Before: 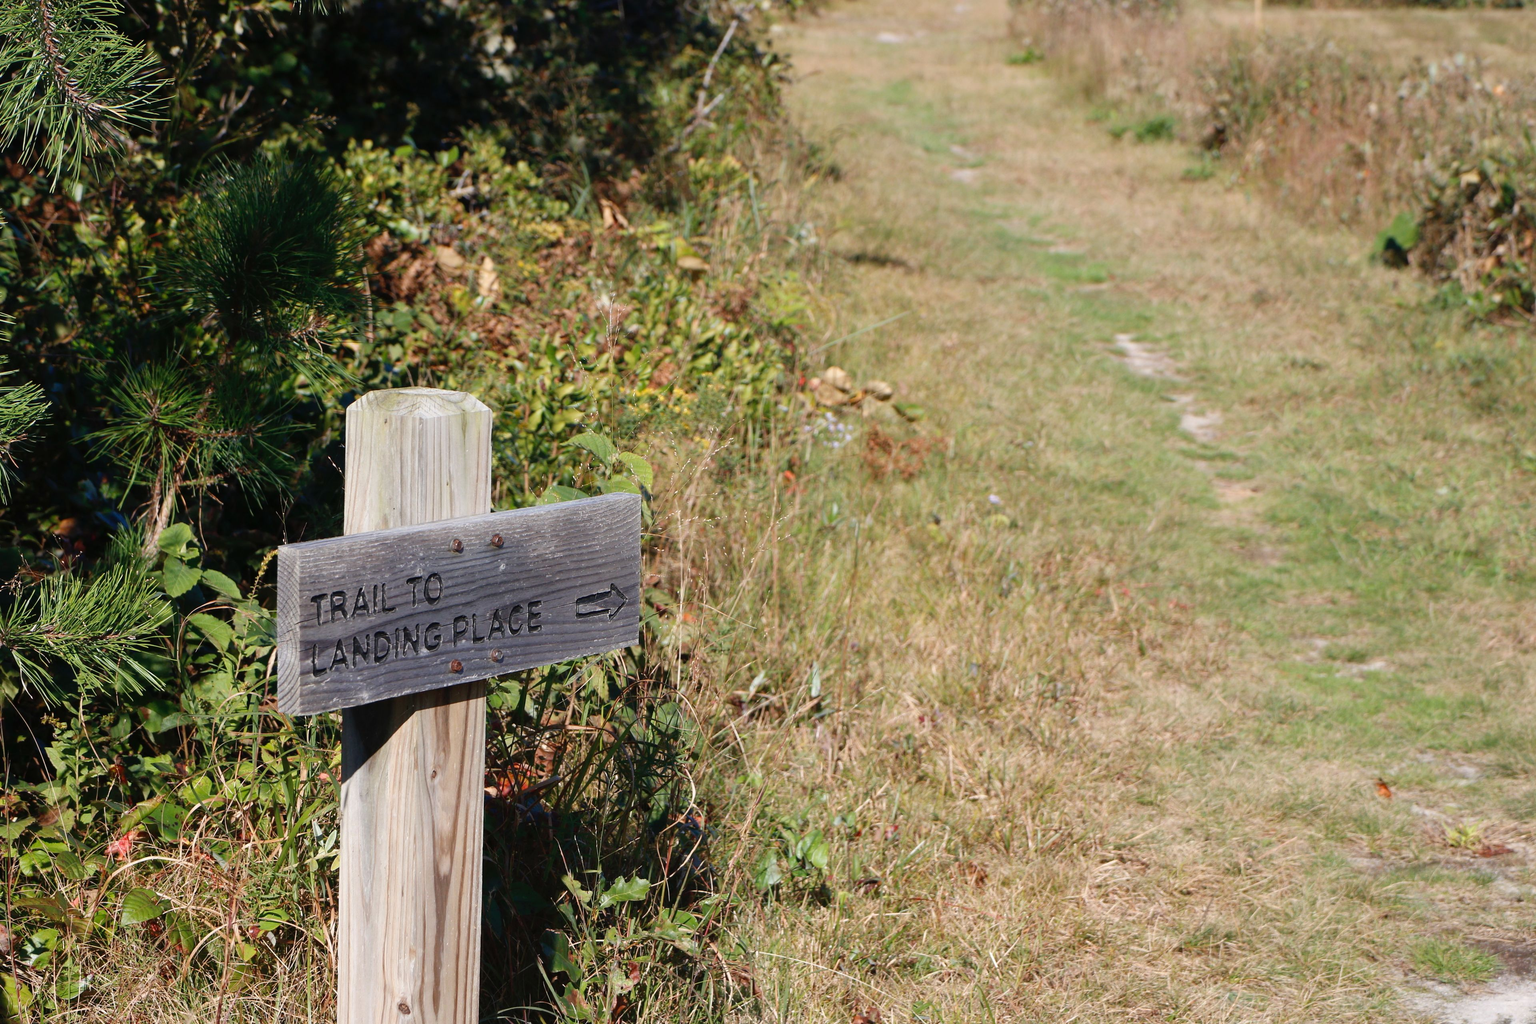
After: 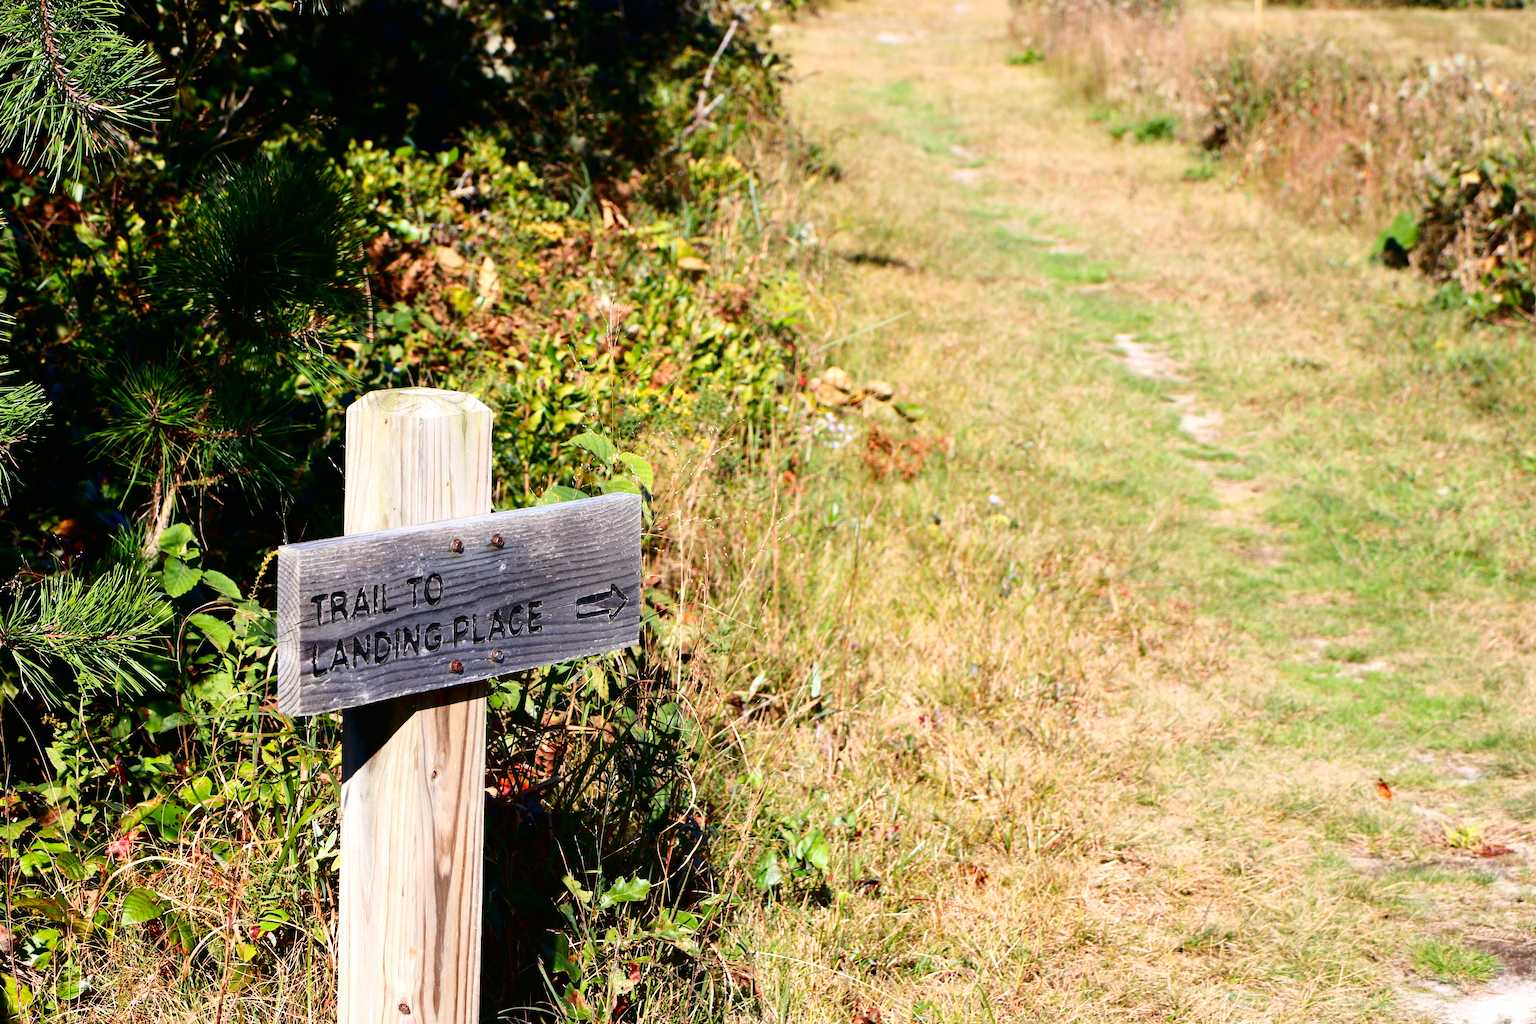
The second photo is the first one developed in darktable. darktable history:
exposure: black level correction 0, exposure 0.5 EV, compensate exposure bias true, compensate highlight preservation false
contrast brightness saturation: brightness -0.246, saturation 0.195
base curve: curves: ch0 [(0, 0) (0.032, 0.025) (0.121, 0.166) (0.206, 0.329) (0.605, 0.79) (1, 1)]
